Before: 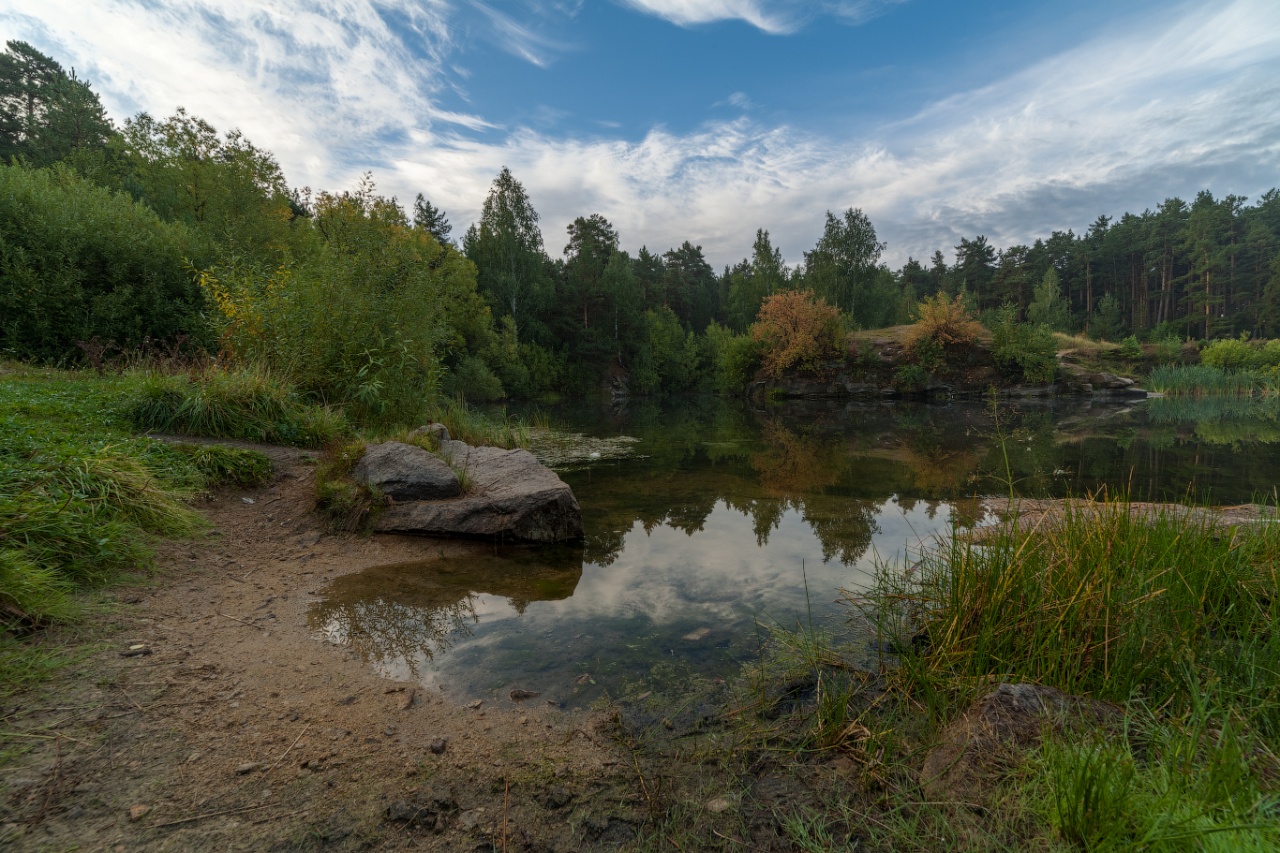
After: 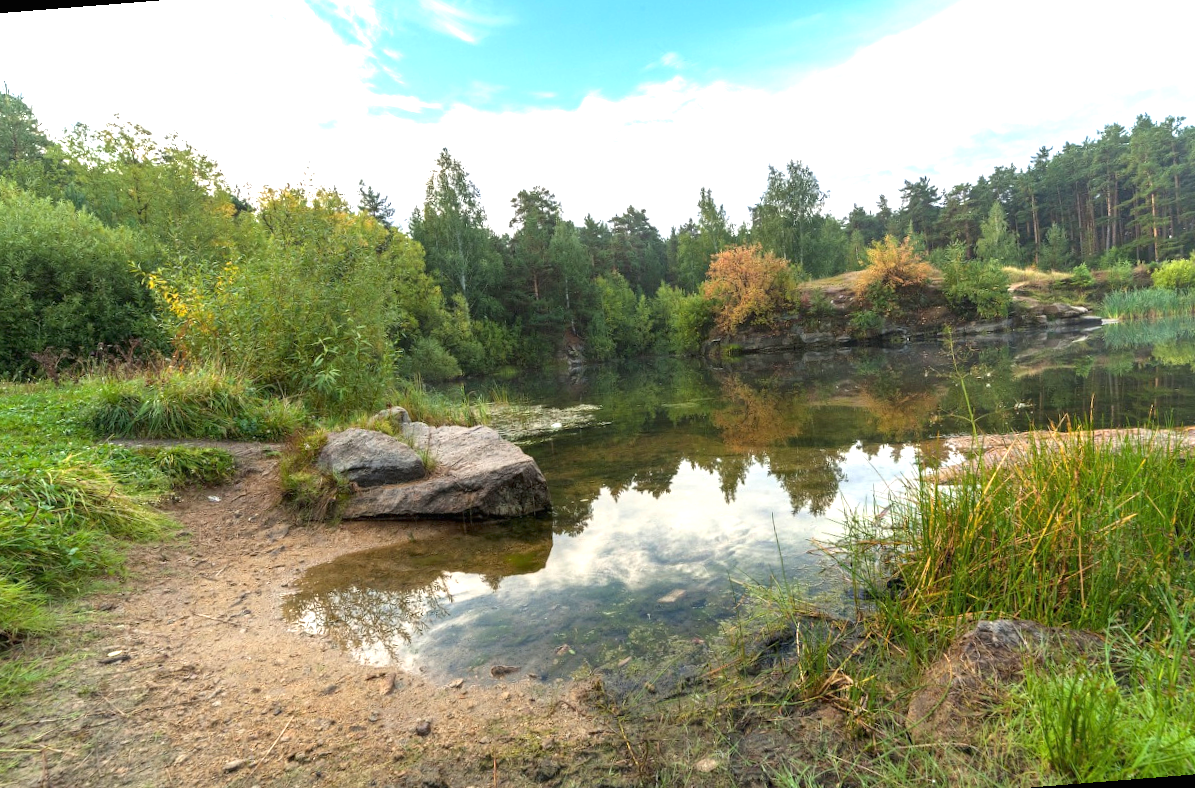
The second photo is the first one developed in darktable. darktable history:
rotate and perspective: rotation -4.57°, crop left 0.054, crop right 0.944, crop top 0.087, crop bottom 0.914
exposure: black level correction 0, exposure 1.975 EV, compensate exposure bias true, compensate highlight preservation false
